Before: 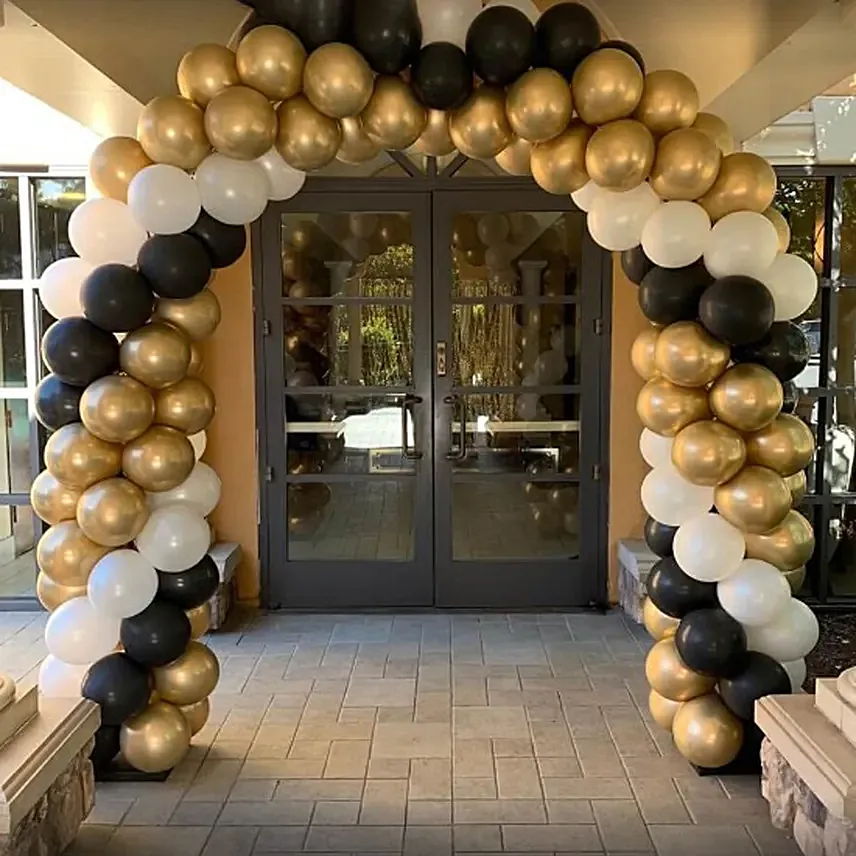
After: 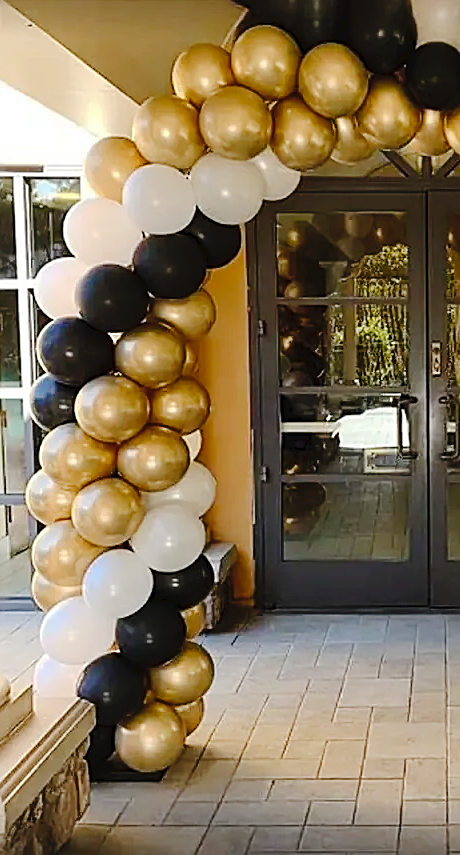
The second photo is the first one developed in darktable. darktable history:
tone curve: curves: ch0 [(0, 0) (0.003, 0.031) (0.011, 0.033) (0.025, 0.038) (0.044, 0.049) (0.069, 0.059) (0.1, 0.071) (0.136, 0.093) (0.177, 0.142) (0.224, 0.204) (0.277, 0.292) (0.335, 0.387) (0.399, 0.484) (0.468, 0.567) (0.543, 0.643) (0.623, 0.712) (0.709, 0.776) (0.801, 0.837) (0.898, 0.903) (1, 1)], preserve colors none
sharpen: on, module defaults
crop: left 0.587%, right 45.588%, bottom 0.086%
